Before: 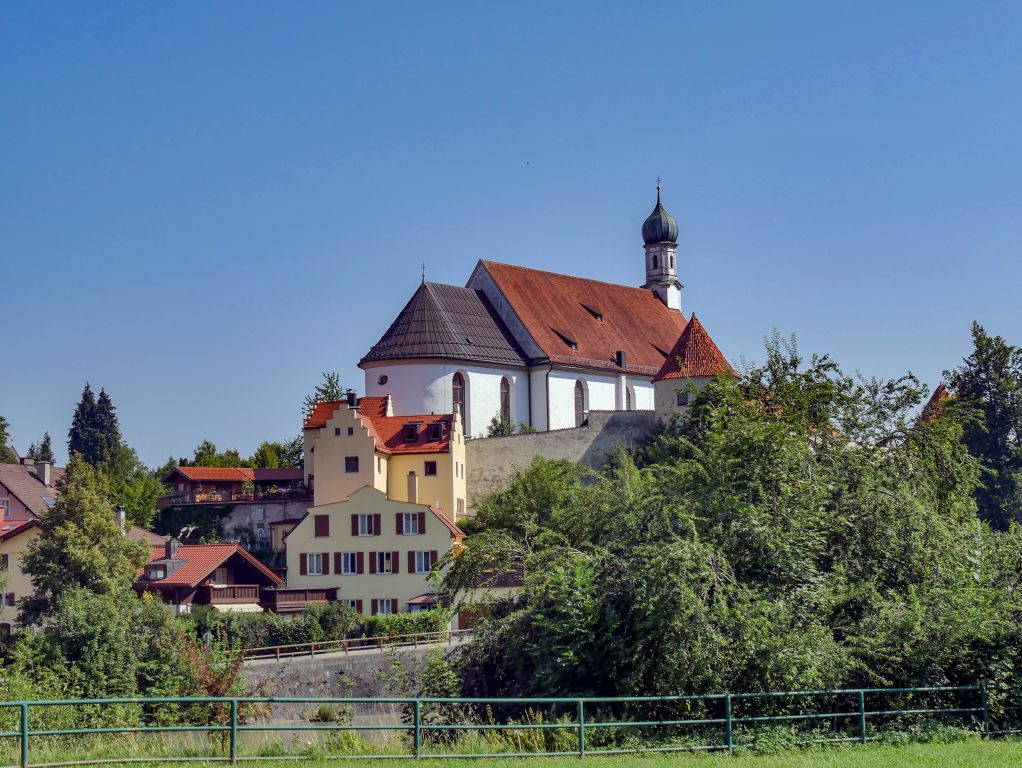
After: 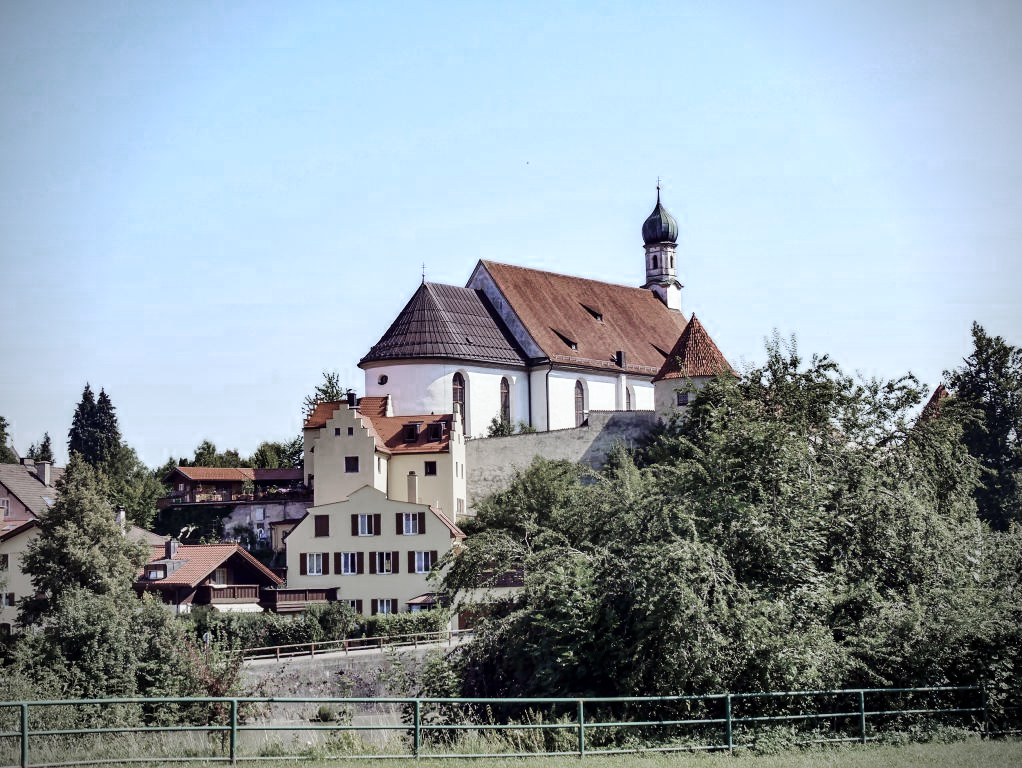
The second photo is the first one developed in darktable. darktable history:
vignetting: fall-off radius 63.22%, brightness -0.815, unbound false
base curve: curves: ch0 [(0, 0) (0.036, 0.025) (0.121, 0.166) (0.206, 0.329) (0.605, 0.79) (1, 1)], preserve colors none
color zones: curves: ch0 [(0, 0.613) (0.01, 0.613) (0.245, 0.448) (0.498, 0.529) (0.642, 0.665) (0.879, 0.777) (0.99, 0.613)]; ch1 [(0, 0.272) (0.219, 0.127) (0.724, 0.346)]
